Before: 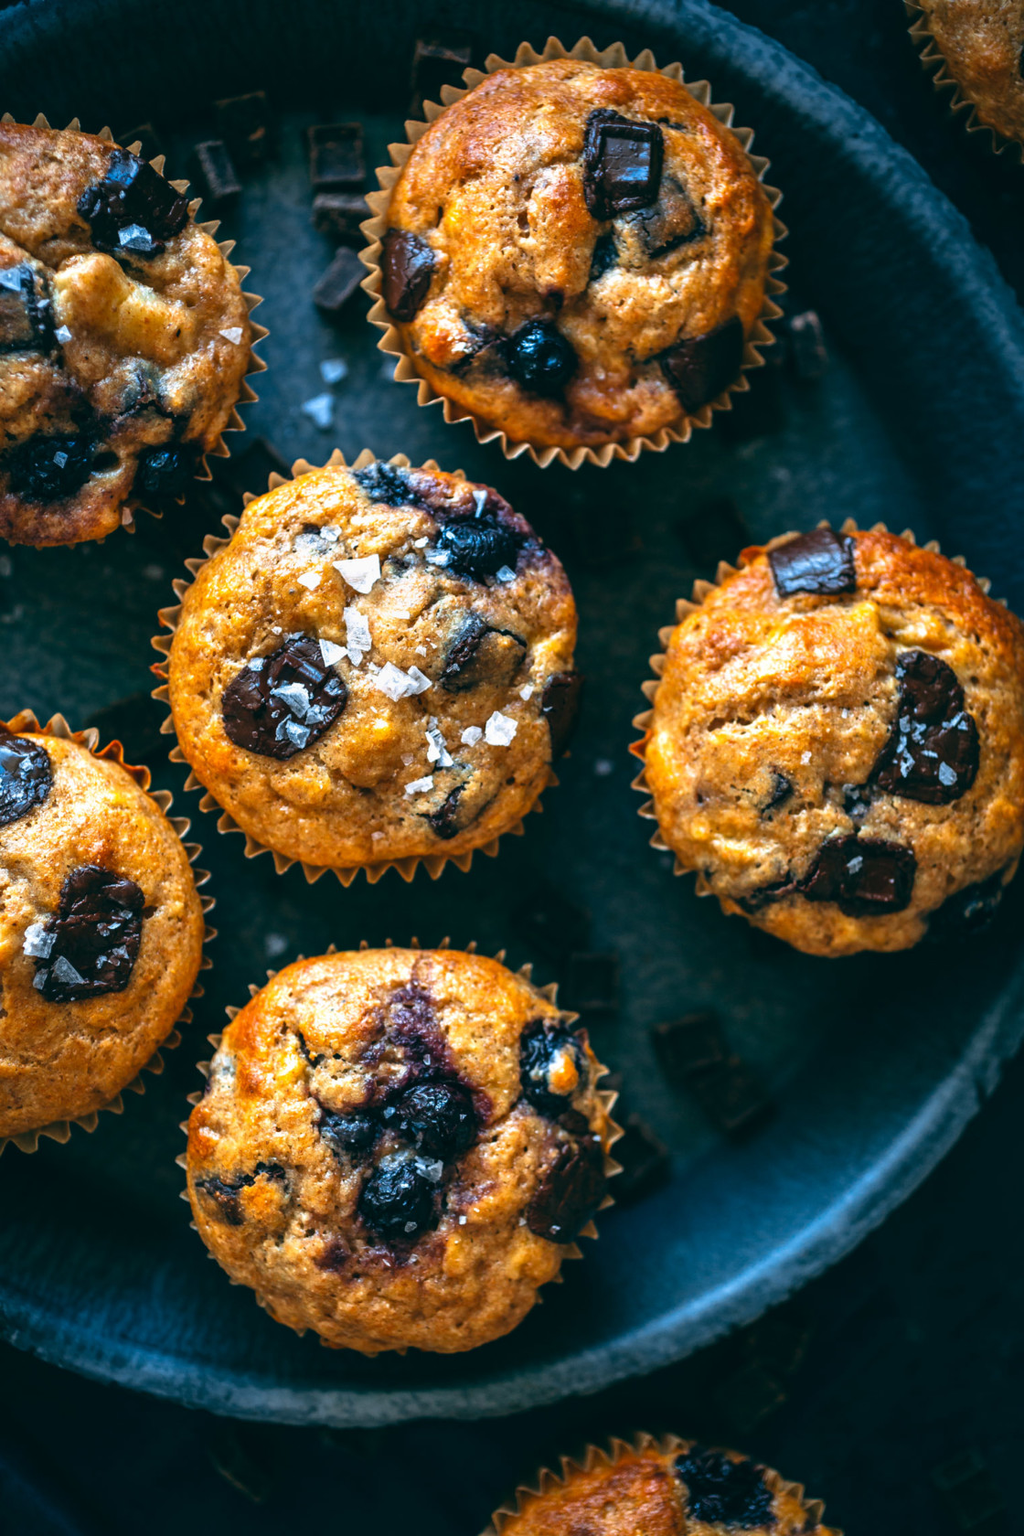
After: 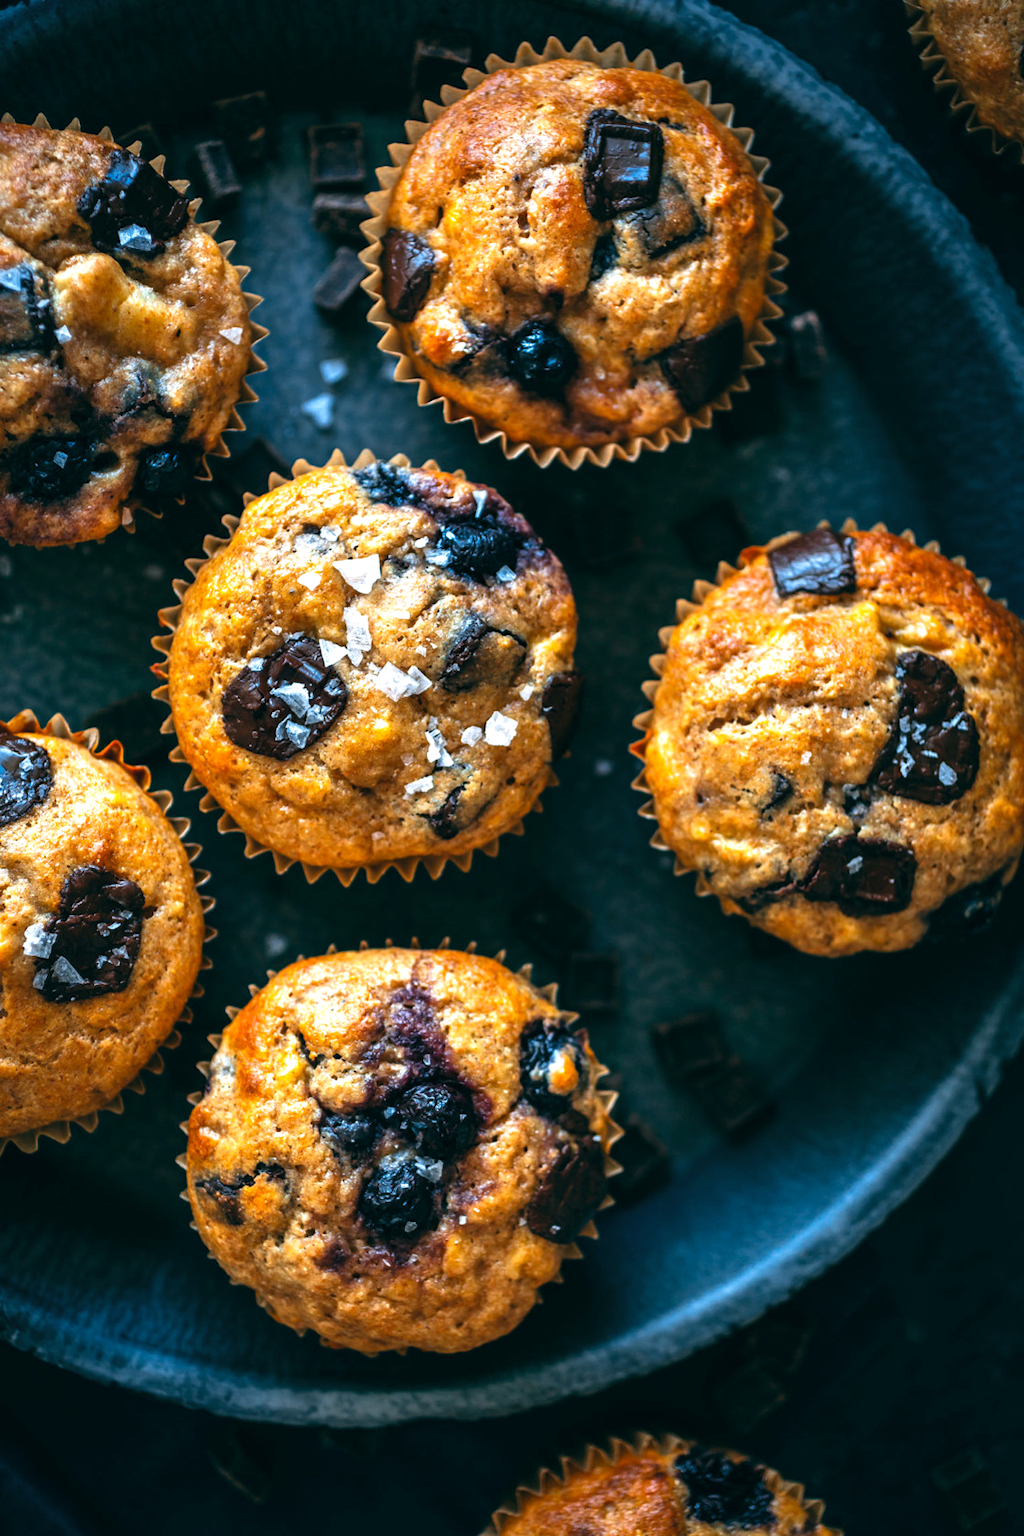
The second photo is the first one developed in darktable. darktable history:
levels: levels [0.016, 0.484, 0.953]
